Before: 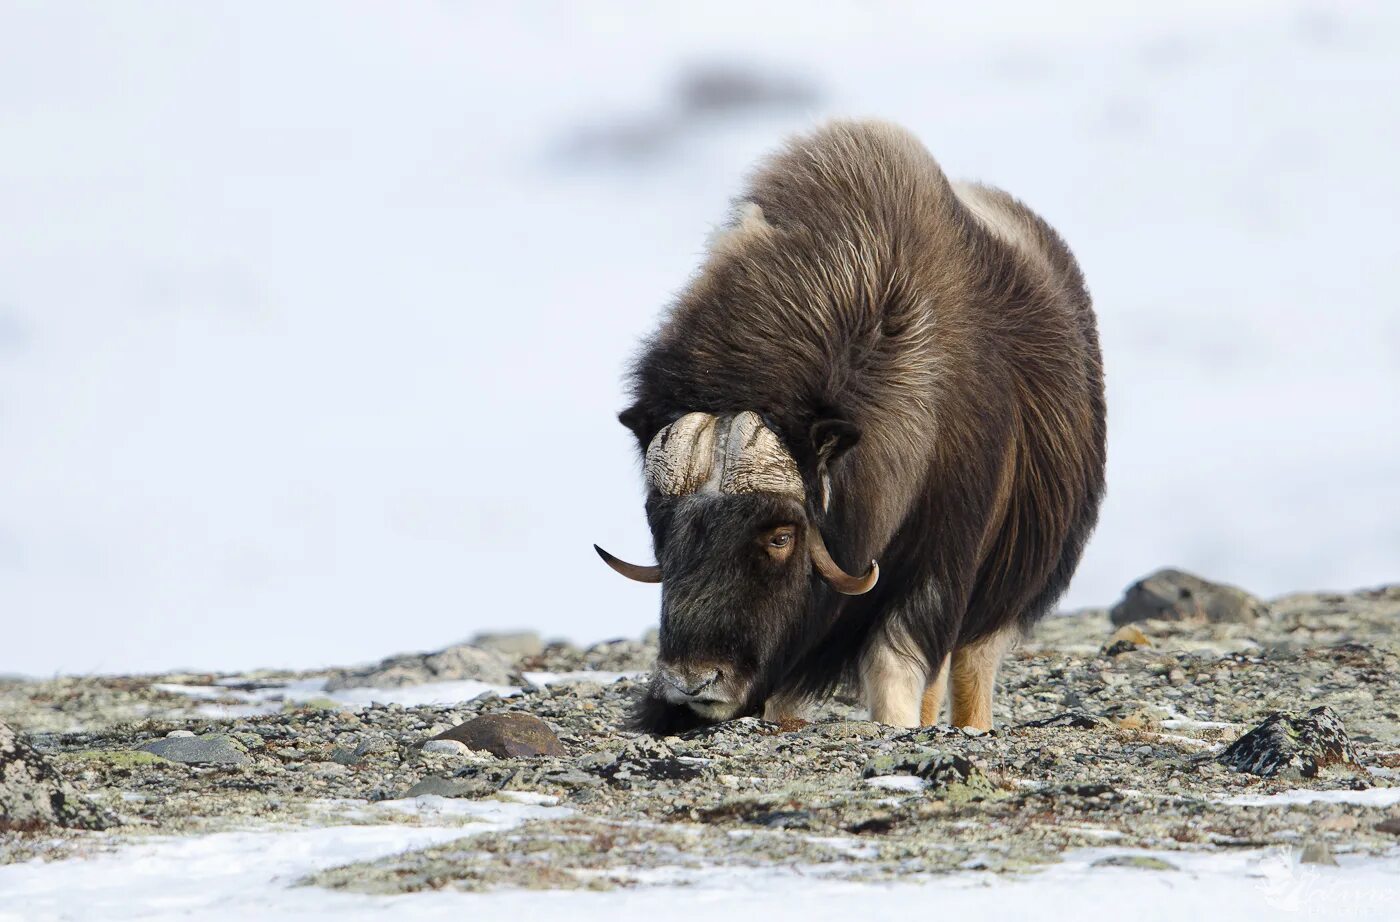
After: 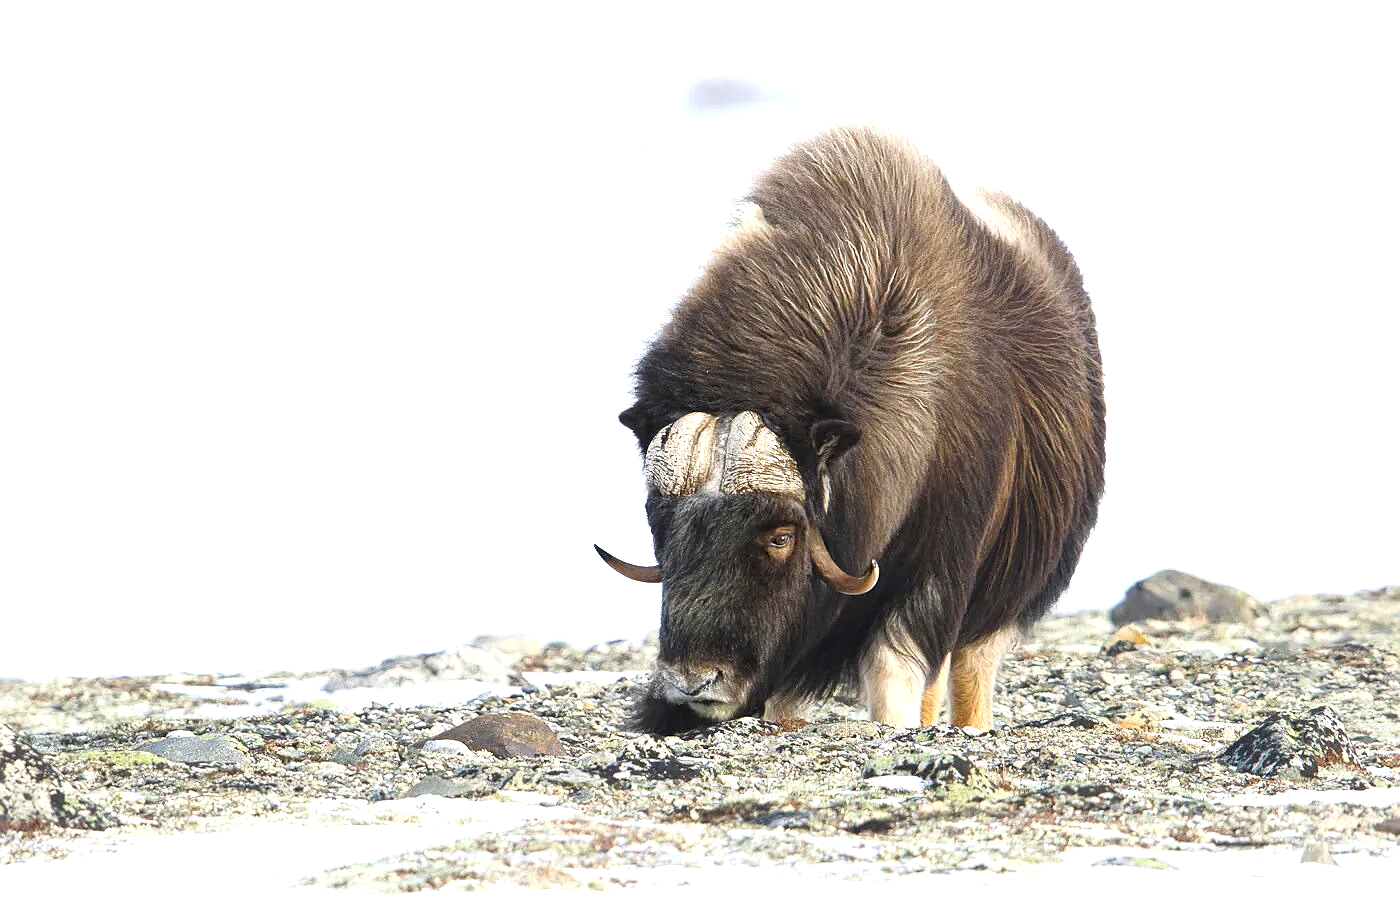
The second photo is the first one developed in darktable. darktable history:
exposure: exposure 0.999 EV, compensate highlight preservation false
sharpen: radius 1.272, amount 0.305, threshold 0
contrast equalizer: y [[0.439, 0.44, 0.442, 0.457, 0.493, 0.498], [0.5 ×6], [0.5 ×6], [0 ×6], [0 ×6]], mix 0.76
